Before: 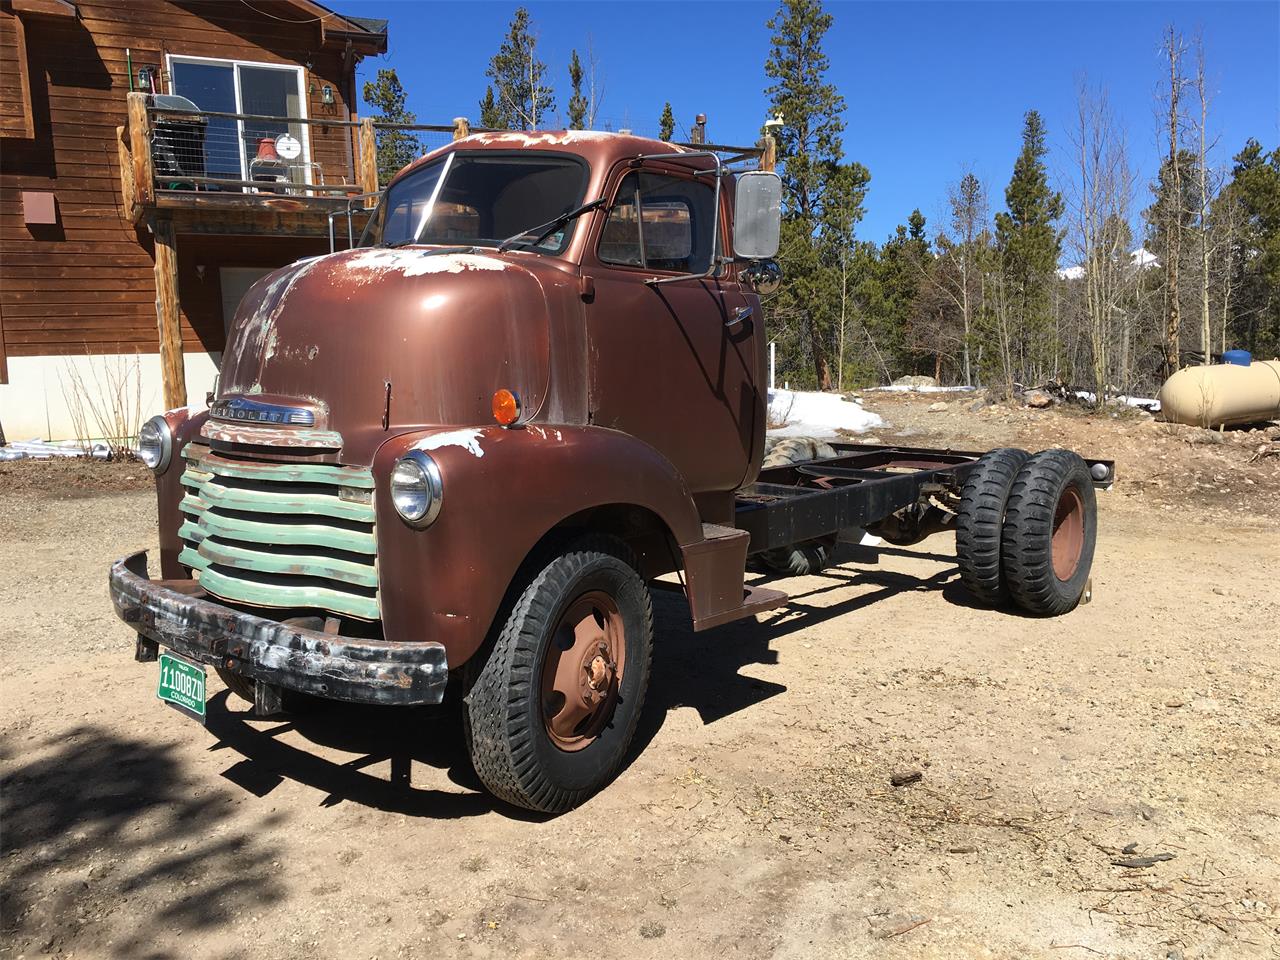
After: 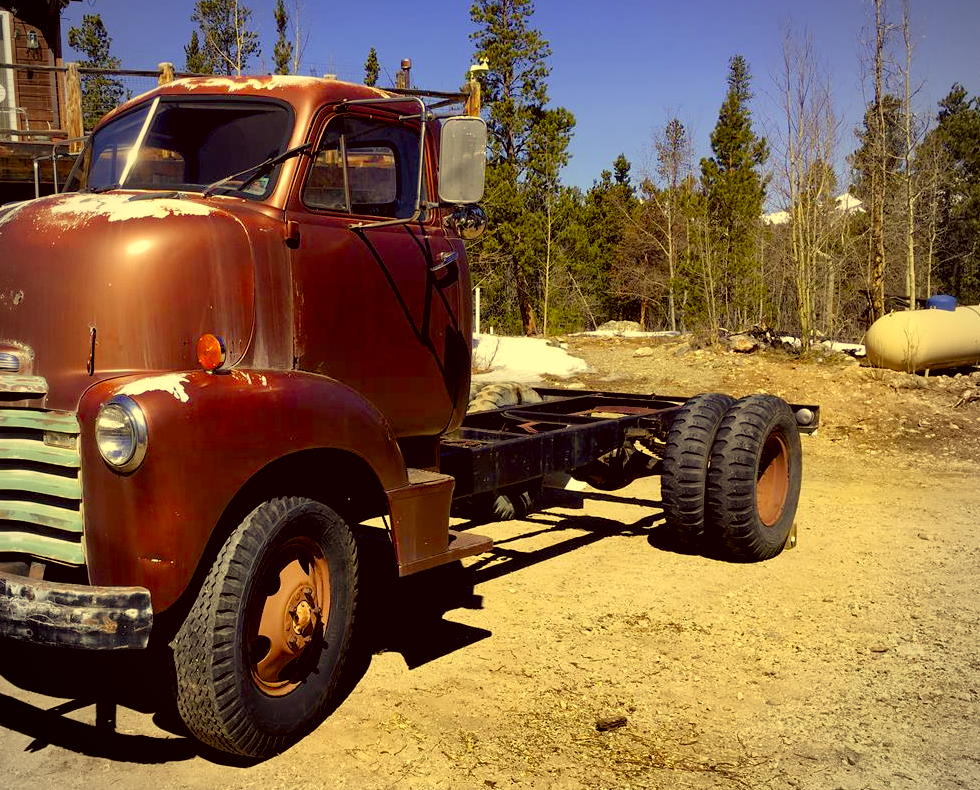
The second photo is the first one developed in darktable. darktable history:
vignetting: fall-off radius 60.92%
crop: left 23.095%, top 5.827%, bottom 11.854%
color correction: highlights a* -0.482, highlights b* 40, shadows a* 9.8, shadows b* -0.161
exposure: black level correction 0.012, compensate highlight preservation false
shadows and highlights: shadows 35, highlights -35, soften with gaussian
color balance rgb: perceptual saturation grading › global saturation 20%, perceptual saturation grading › highlights -25%, perceptual saturation grading › shadows 50%
